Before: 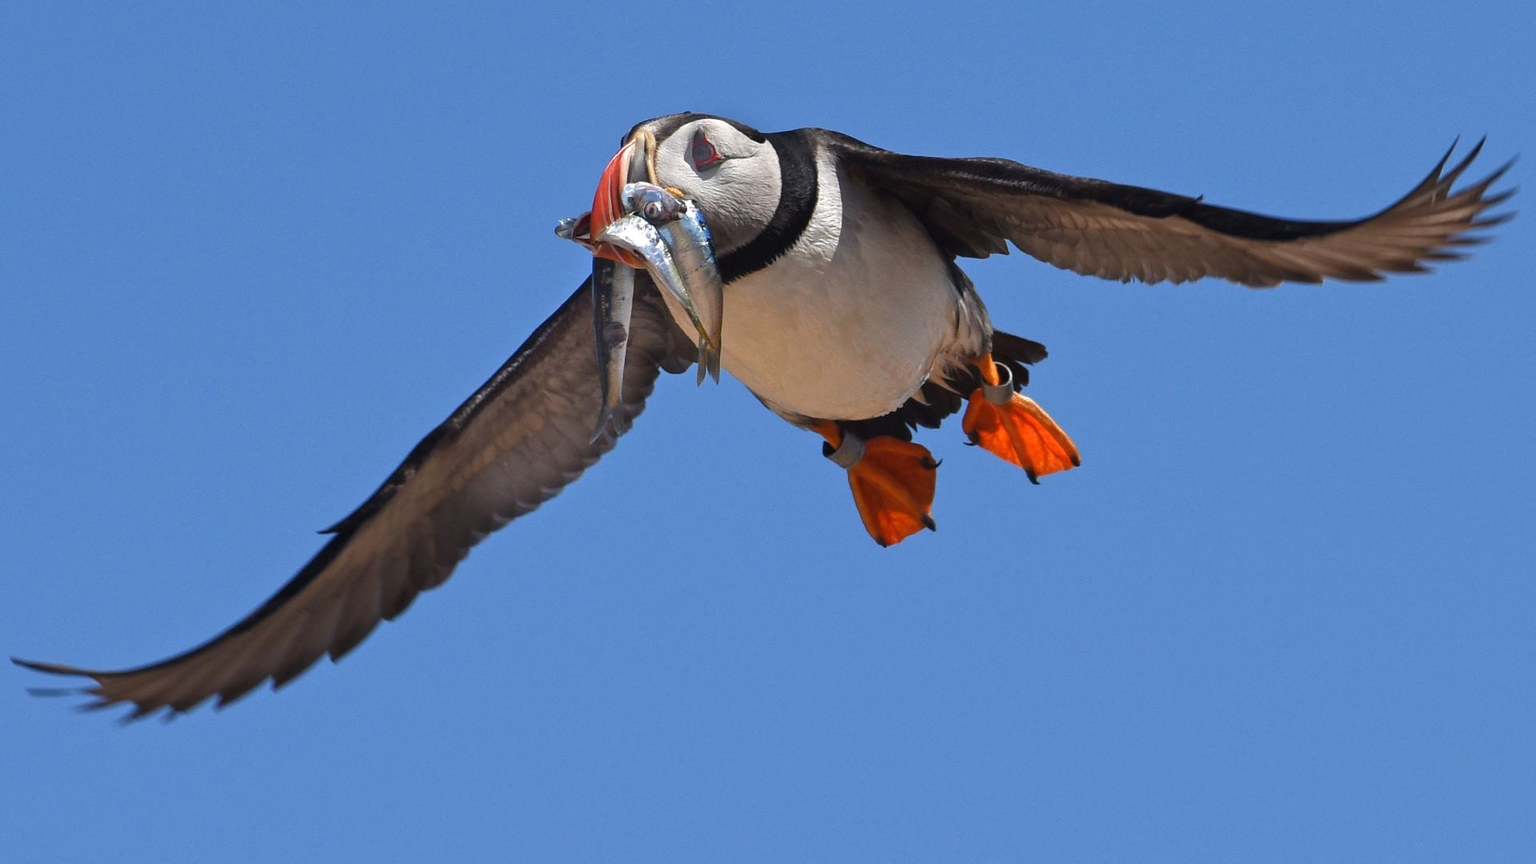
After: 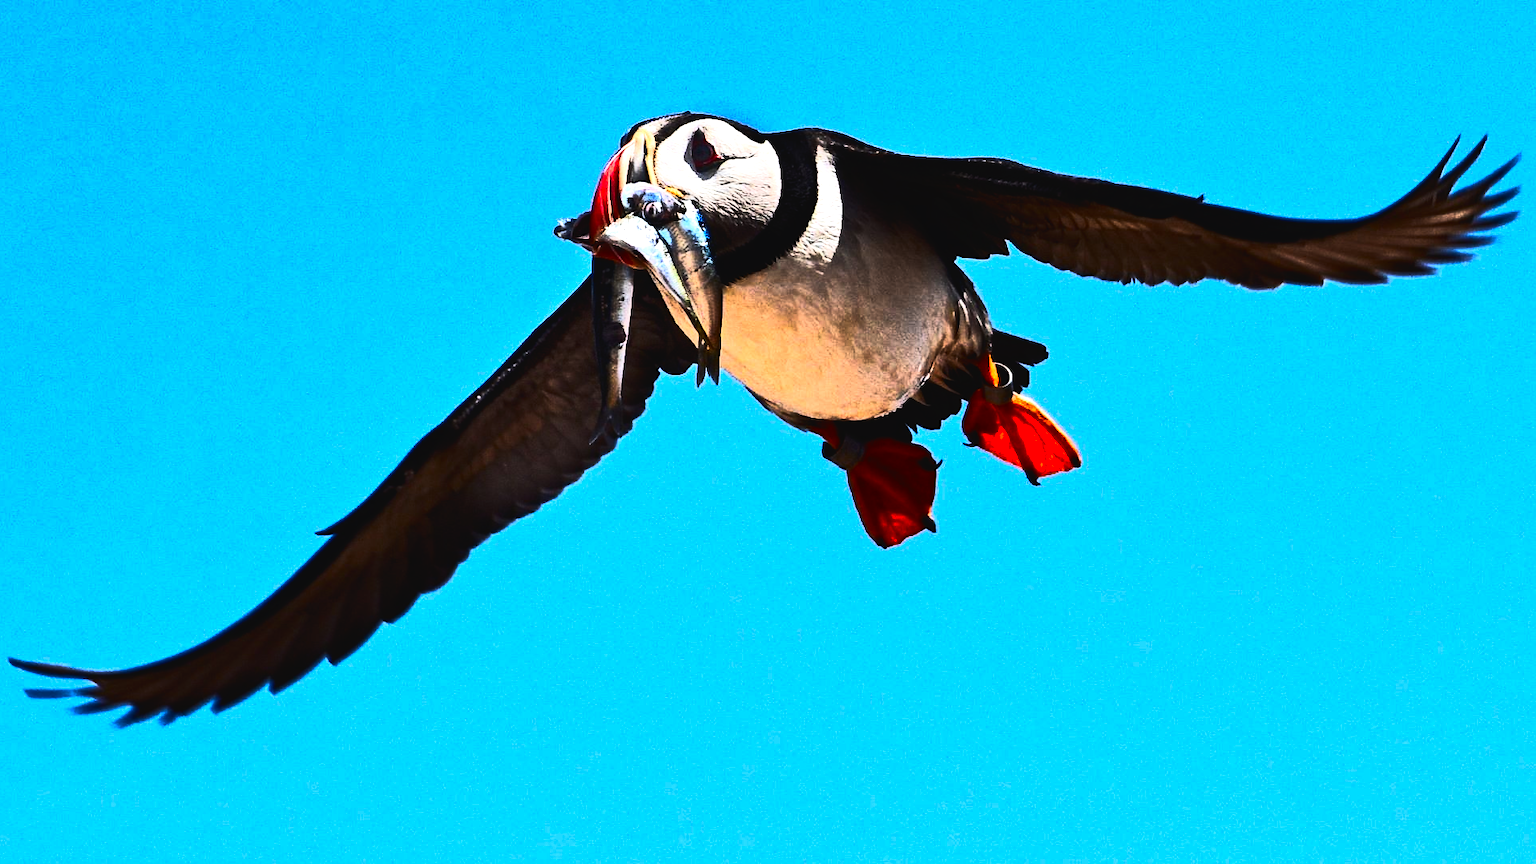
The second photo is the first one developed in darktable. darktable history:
crop and rotate: left 0.126%
contrast equalizer: y [[0.5, 0.5, 0.472, 0.5, 0.5, 0.5], [0.5 ×6], [0.5 ×6], [0 ×6], [0 ×6]]
tone curve: curves: ch0 [(0, 0) (0.427, 0.375) (0.616, 0.801) (1, 1)], color space Lab, linked channels, preserve colors none
contrast brightness saturation: contrast 0.19, brightness -0.24, saturation 0.11
exposure: exposure 1 EV, compensate highlight preservation false
base curve: curves: ch0 [(0, 0.02) (0.083, 0.036) (1, 1)], preserve colors none
